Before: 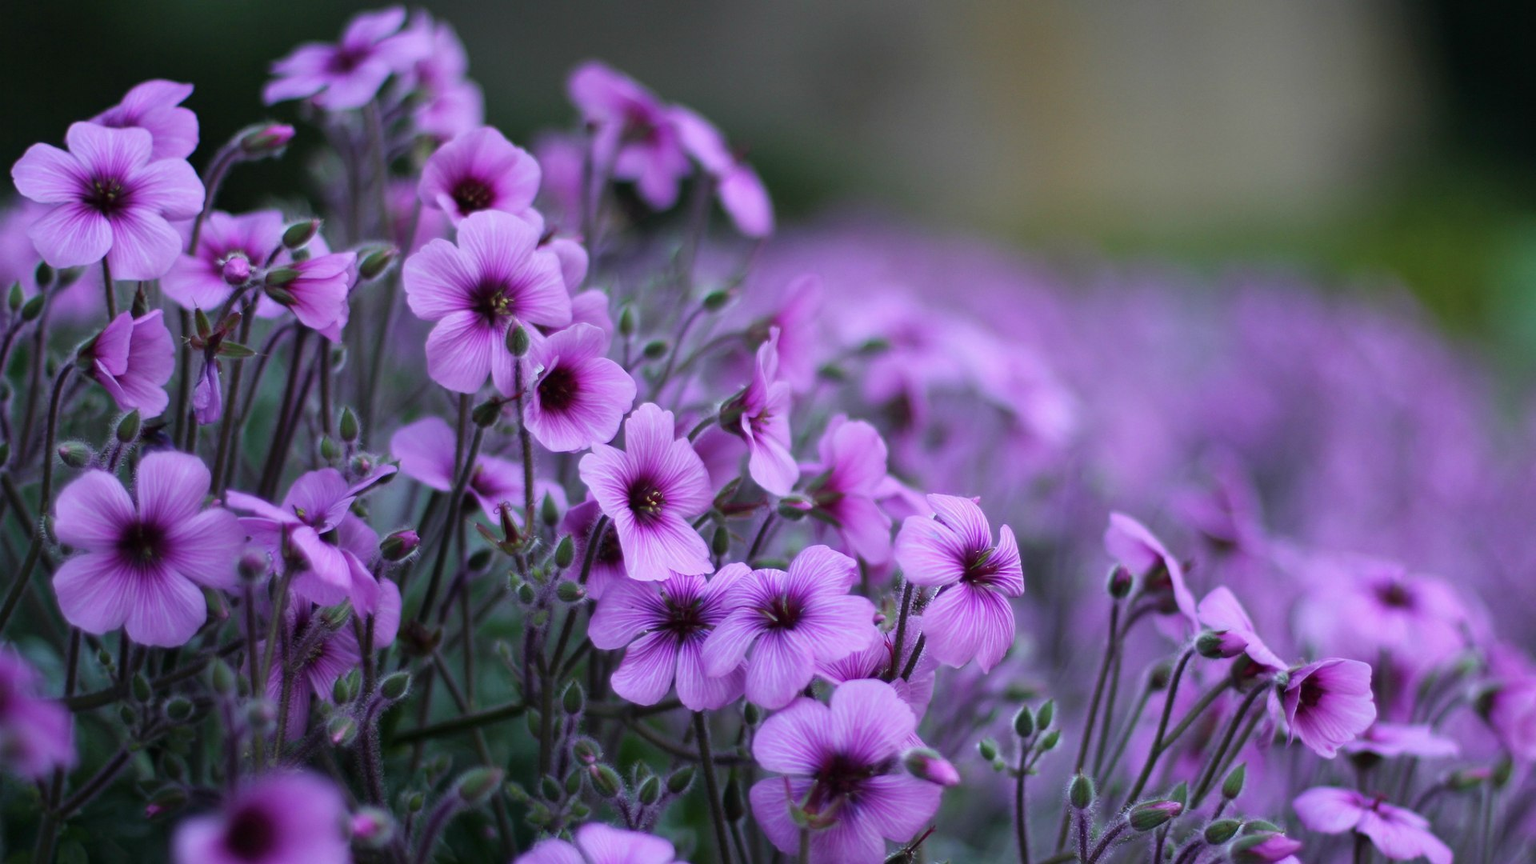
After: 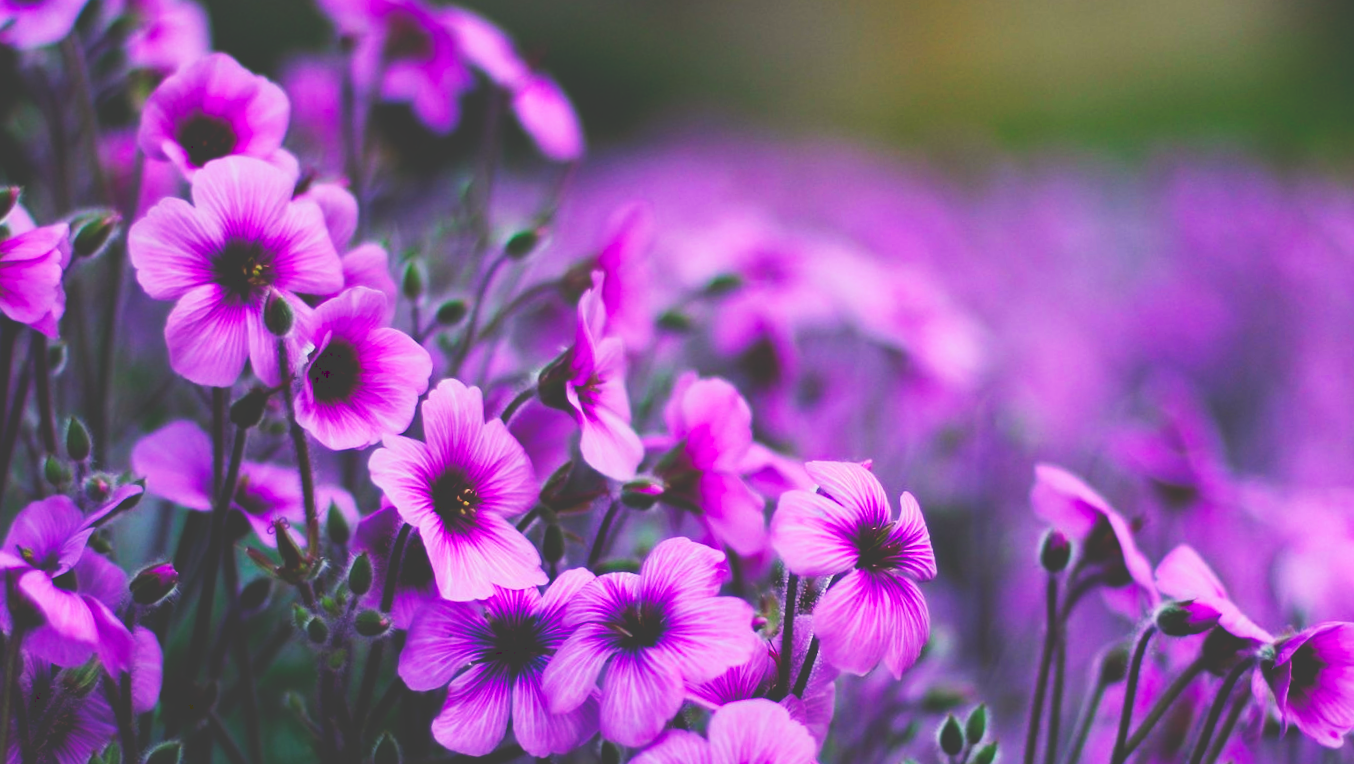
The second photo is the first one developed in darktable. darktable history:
exposure: black level correction 0.001, compensate highlight preservation false
color balance rgb: linear chroma grading › global chroma 15%, perceptual saturation grading › global saturation 30%
crop: left 16.768%, top 8.653%, right 8.362%, bottom 12.485%
rotate and perspective: rotation -5°, crop left 0.05, crop right 0.952, crop top 0.11, crop bottom 0.89
tone curve: curves: ch0 [(0, 0) (0.003, 0.235) (0.011, 0.235) (0.025, 0.235) (0.044, 0.235) (0.069, 0.235) (0.1, 0.237) (0.136, 0.239) (0.177, 0.243) (0.224, 0.256) (0.277, 0.287) (0.335, 0.329) (0.399, 0.391) (0.468, 0.476) (0.543, 0.574) (0.623, 0.683) (0.709, 0.778) (0.801, 0.869) (0.898, 0.924) (1, 1)], preserve colors none
white balance: red 1.029, blue 0.92
tone equalizer: on, module defaults
